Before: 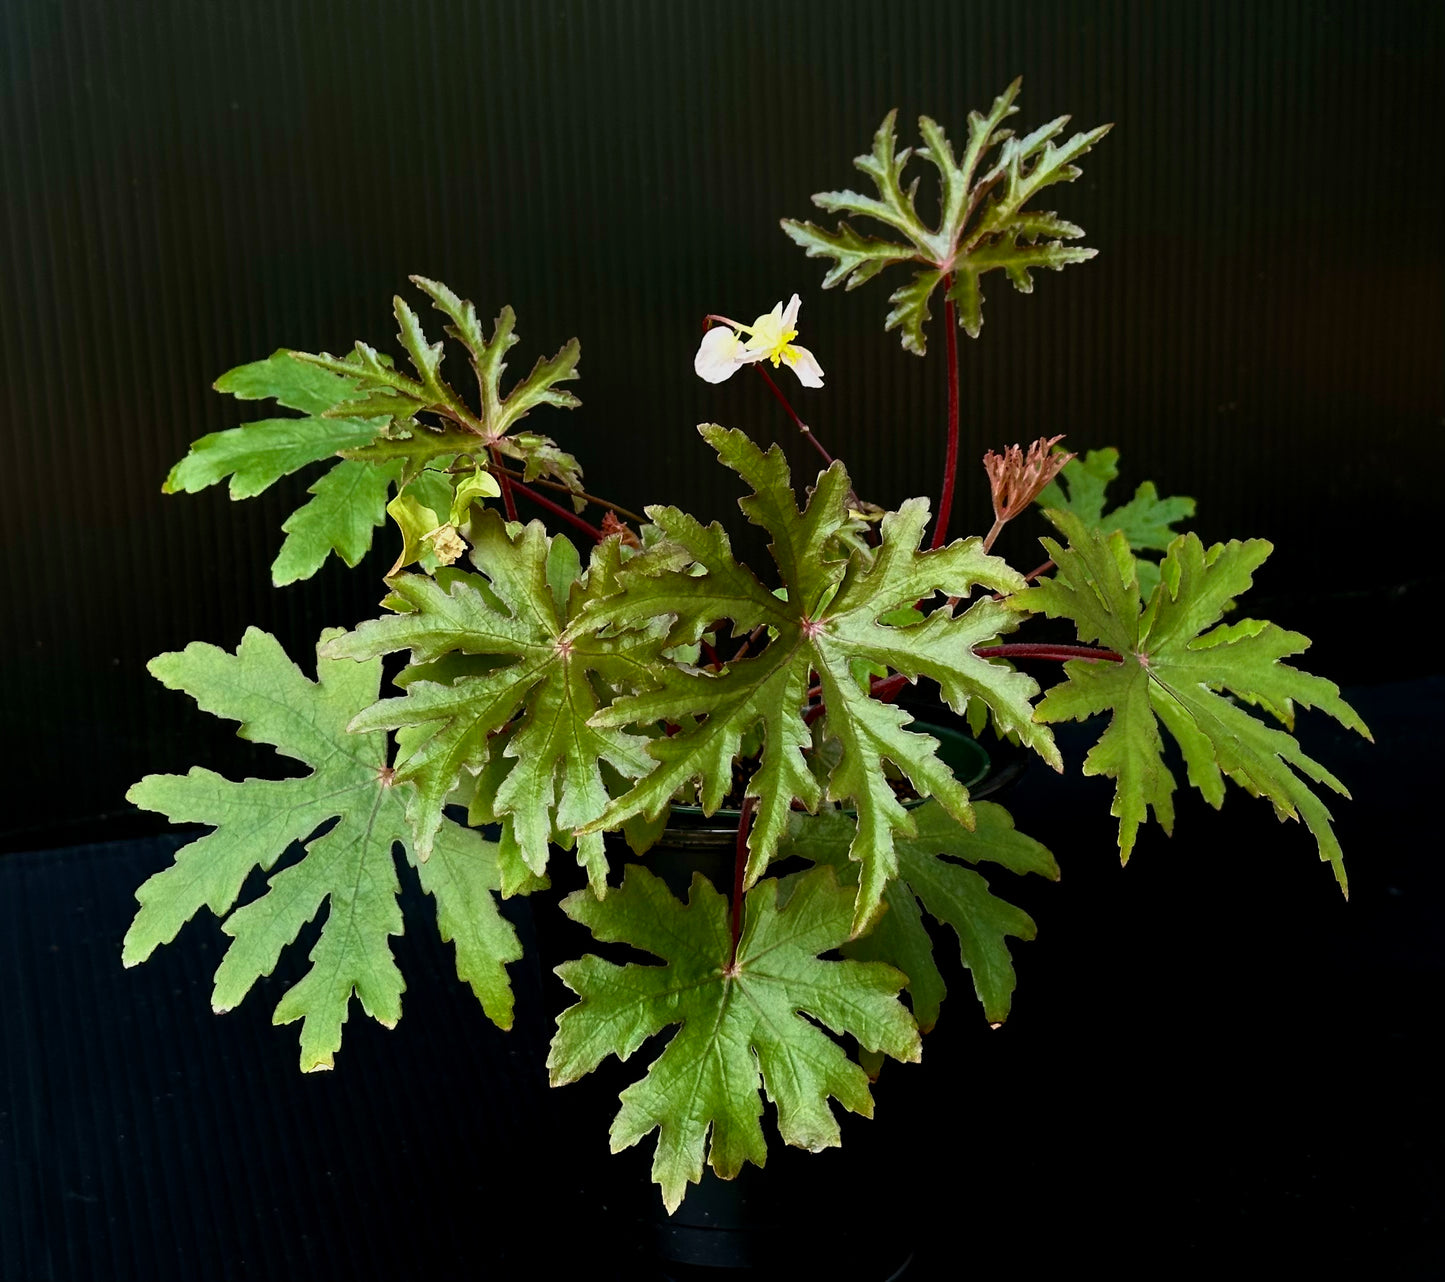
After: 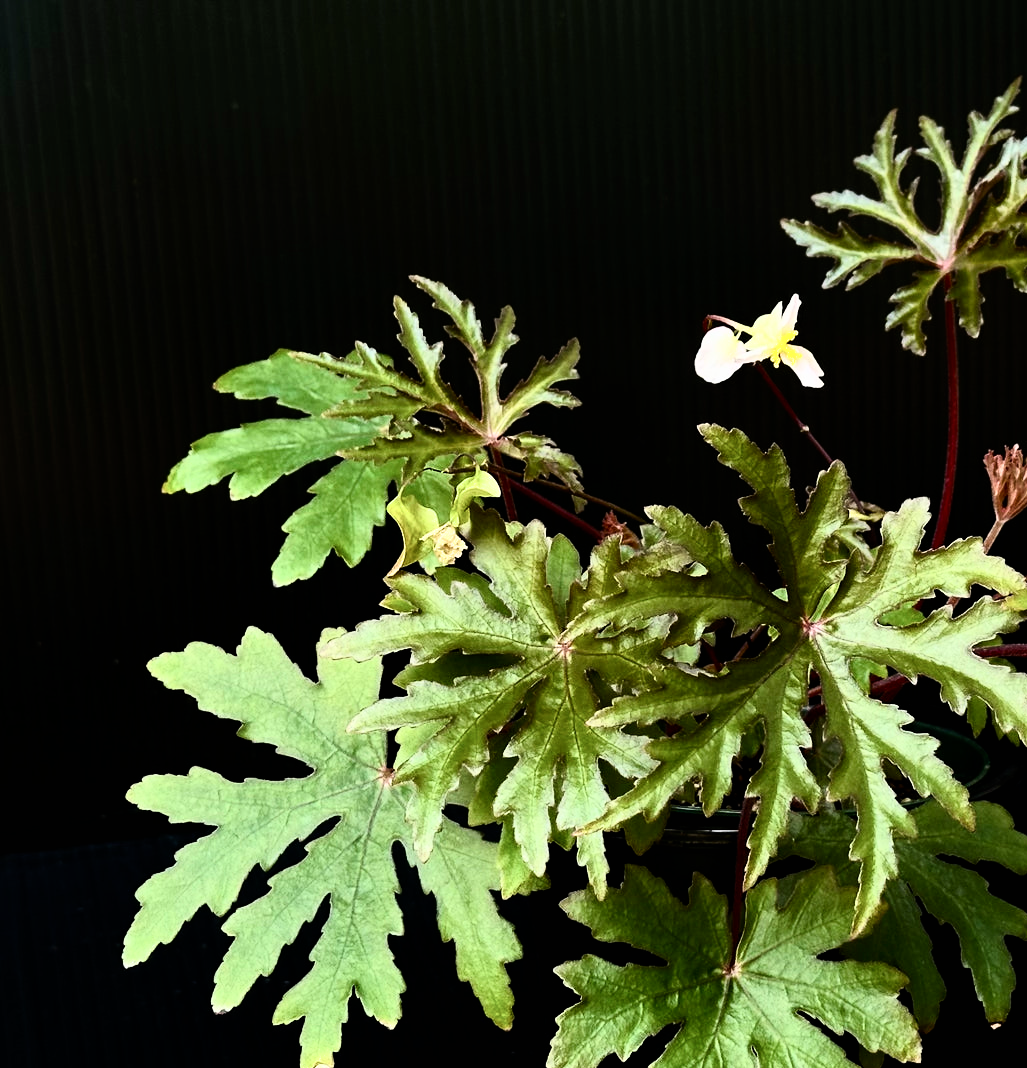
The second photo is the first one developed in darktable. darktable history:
filmic rgb: white relative exposure 2.34 EV, hardness 6.59
crop: right 28.885%, bottom 16.626%
contrast brightness saturation: contrast 0.24, brightness 0.09
